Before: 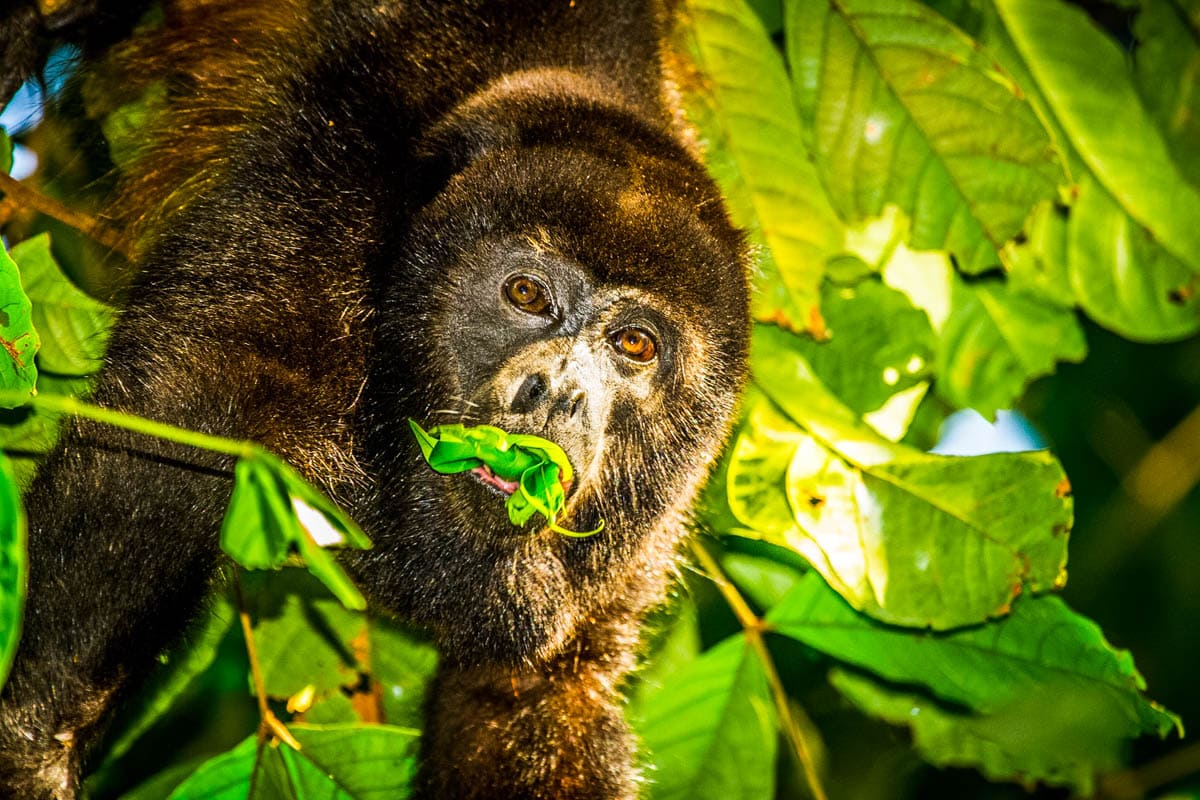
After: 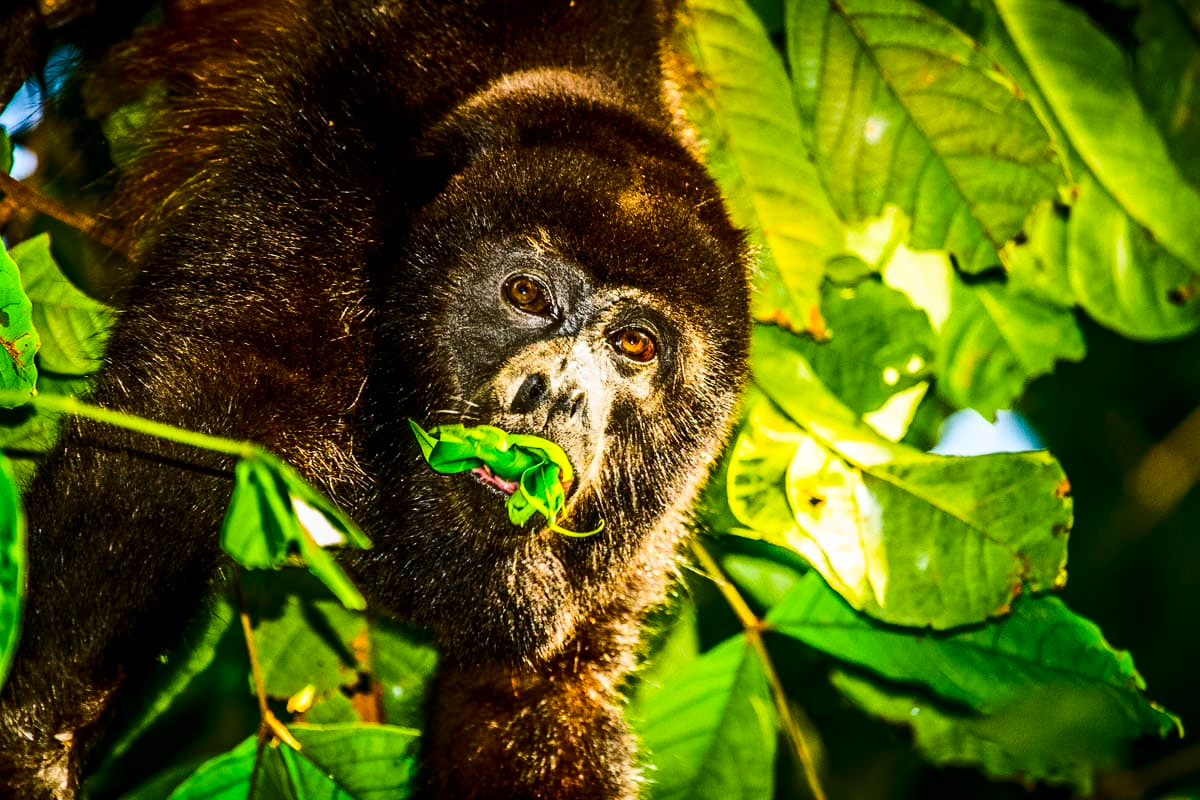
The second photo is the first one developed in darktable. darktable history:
contrast brightness saturation: contrast 0.203, brightness -0.106, saturation 0.101
